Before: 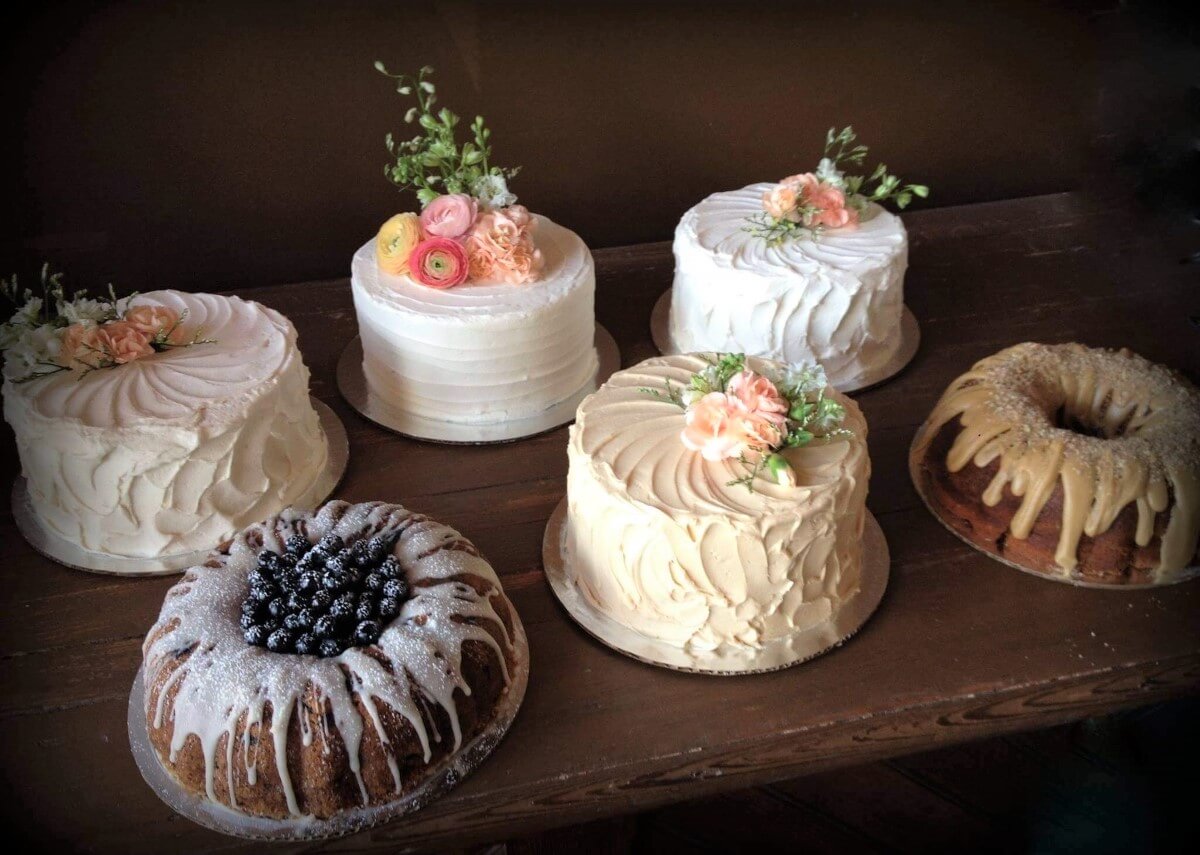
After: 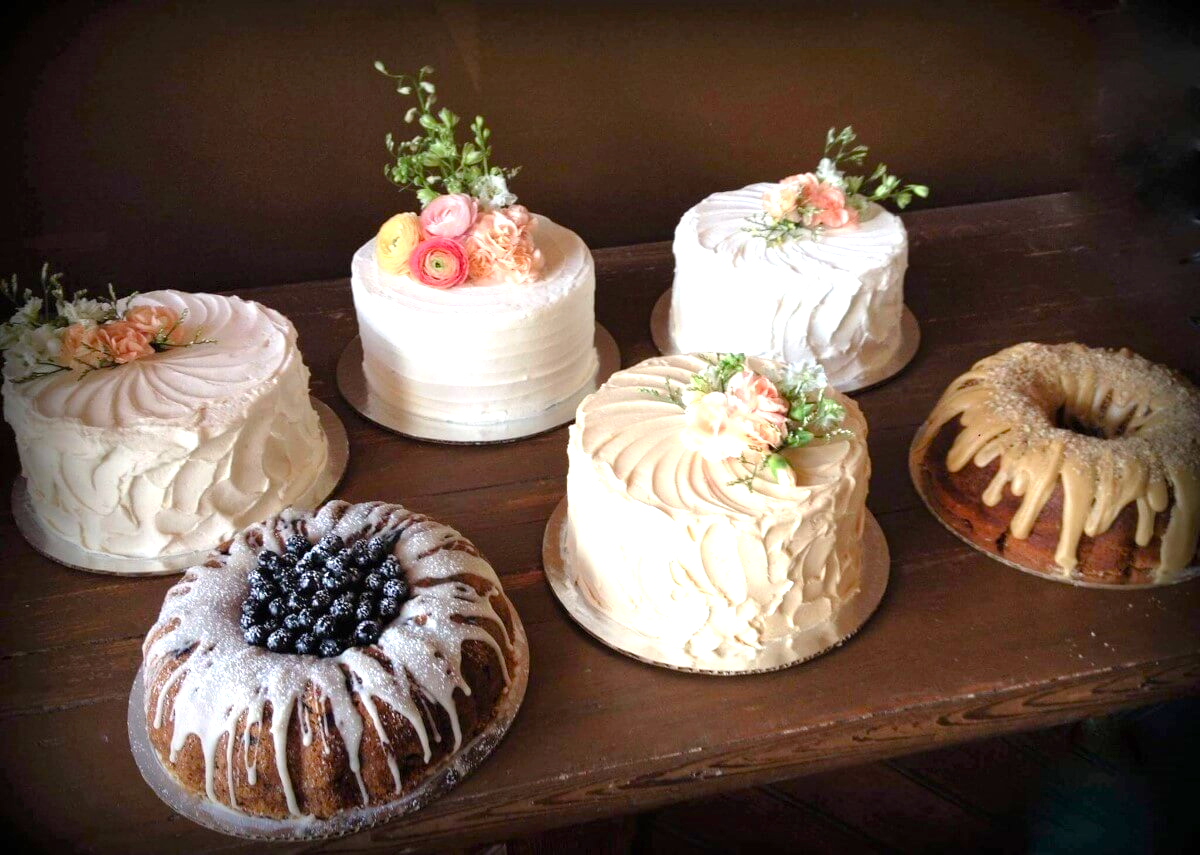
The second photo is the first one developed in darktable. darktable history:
color balance rgb: perceptual saturation grading › global saturation 20%, perceptual saturation grading › highlights -25%, perceptual saturation grading › shadows 25%
exposure: black level correction 0, exposure 0.7 EV, compensate exposure bias true, compensate highlight preservation false
